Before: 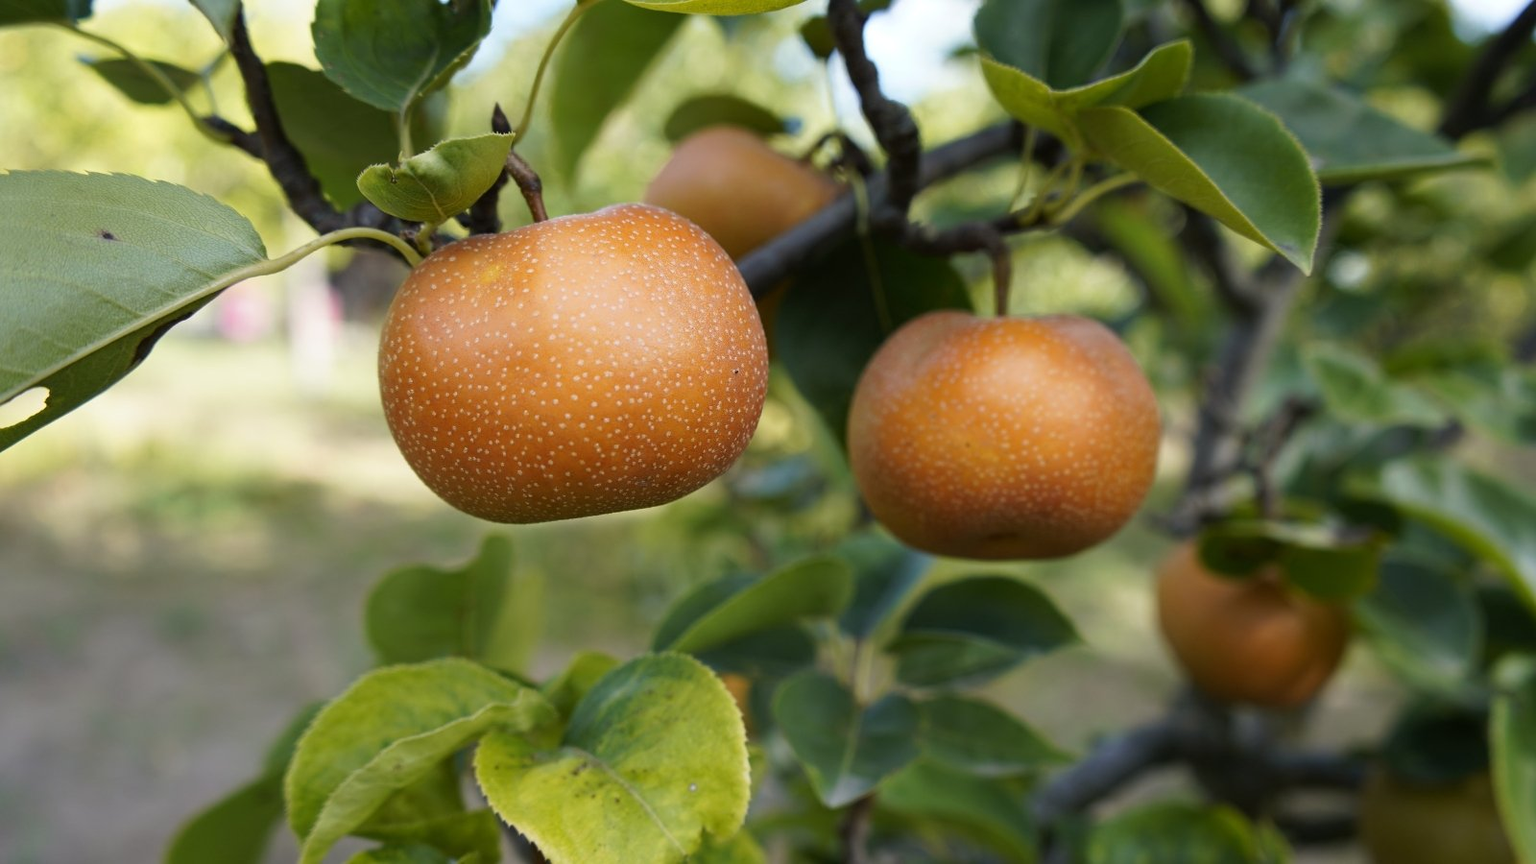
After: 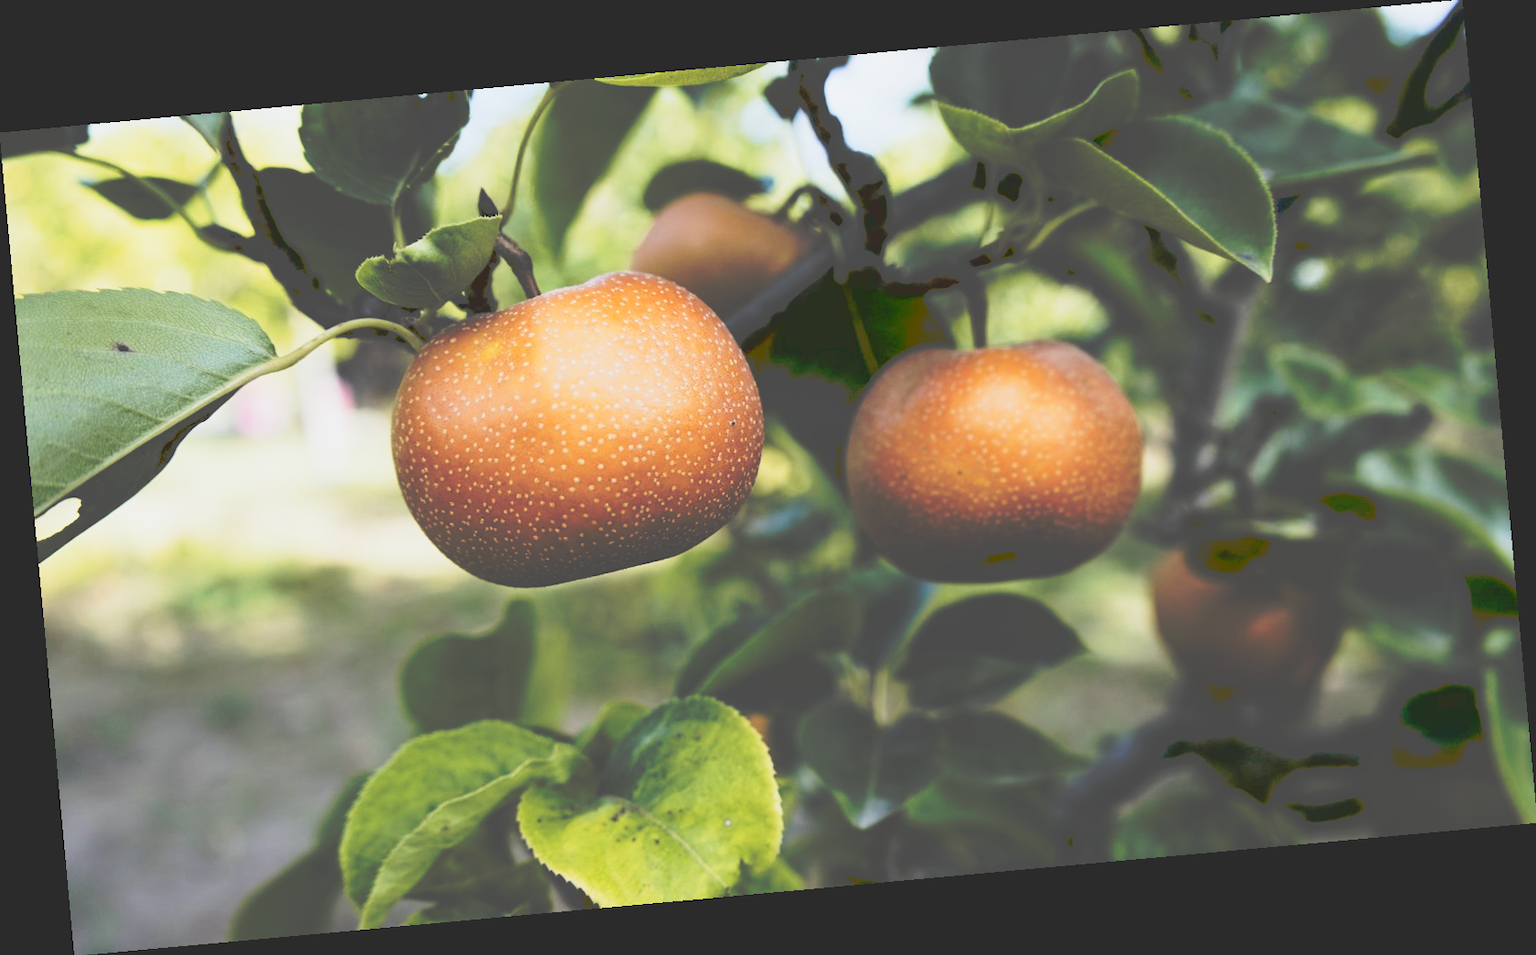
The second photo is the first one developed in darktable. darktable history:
rotate and perspective: rotation -5.2°, automatic cropping off
filmic rgb: black relative exposure -5 EV, hardness 2.88, contrast 1.5
tone curve: curves: ch0 [(0, 0) (0.003, 0.319) (0.011, 0.319) (0.025, 0.323) (0.044, 0.323) (0.069, 0.327) (0.1, 0.33) (0.136, 0.338) (0.177, 0.348) (0.224, 0.361) (0.277, 0.374) (0.335, 0.398) (0.399, 0.444) (0.468, 0.516) (0.543, 0.595) (0.623, 0.694) (0.709, 0.793) (0.801, 0.883) (0.898, 0.942) (1, 1)], preserve colors none
white balance: red 0.98, blue 1.034
